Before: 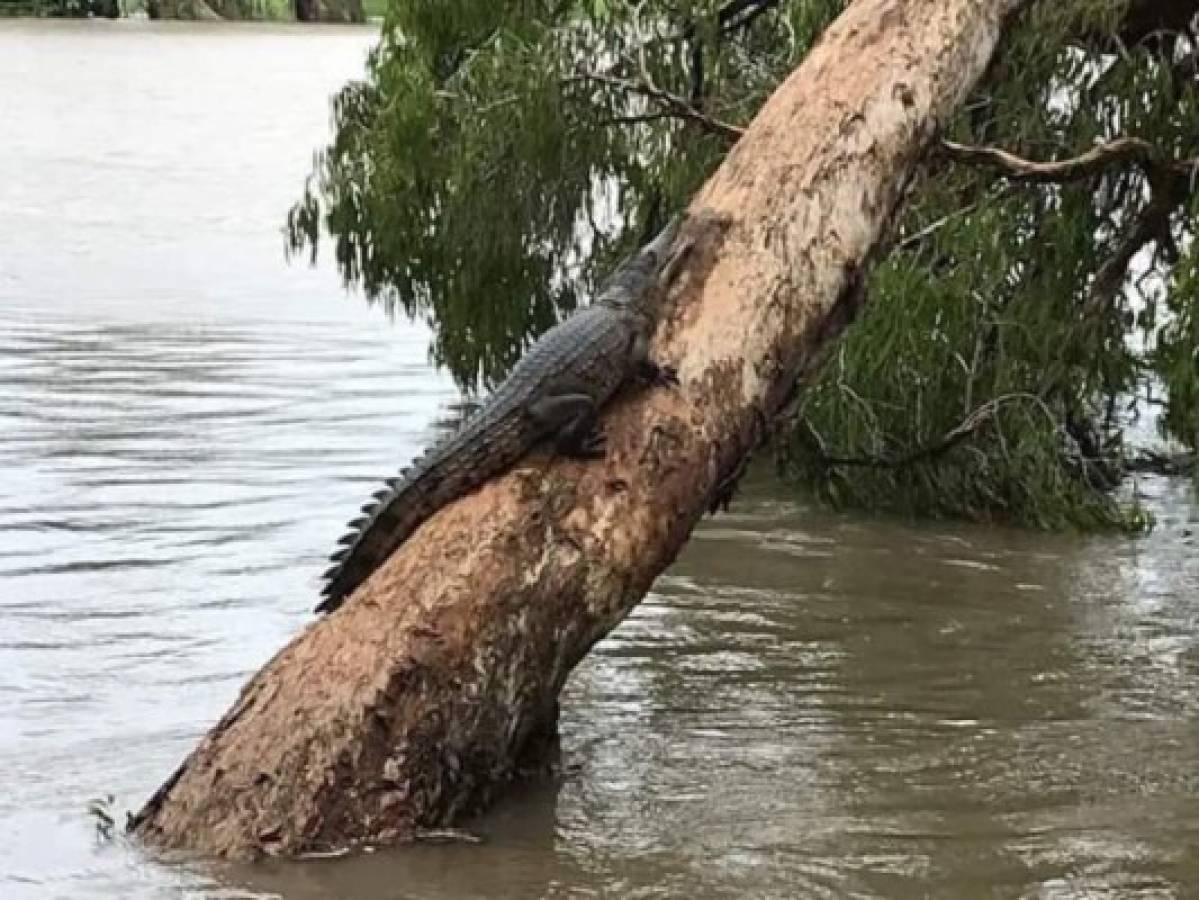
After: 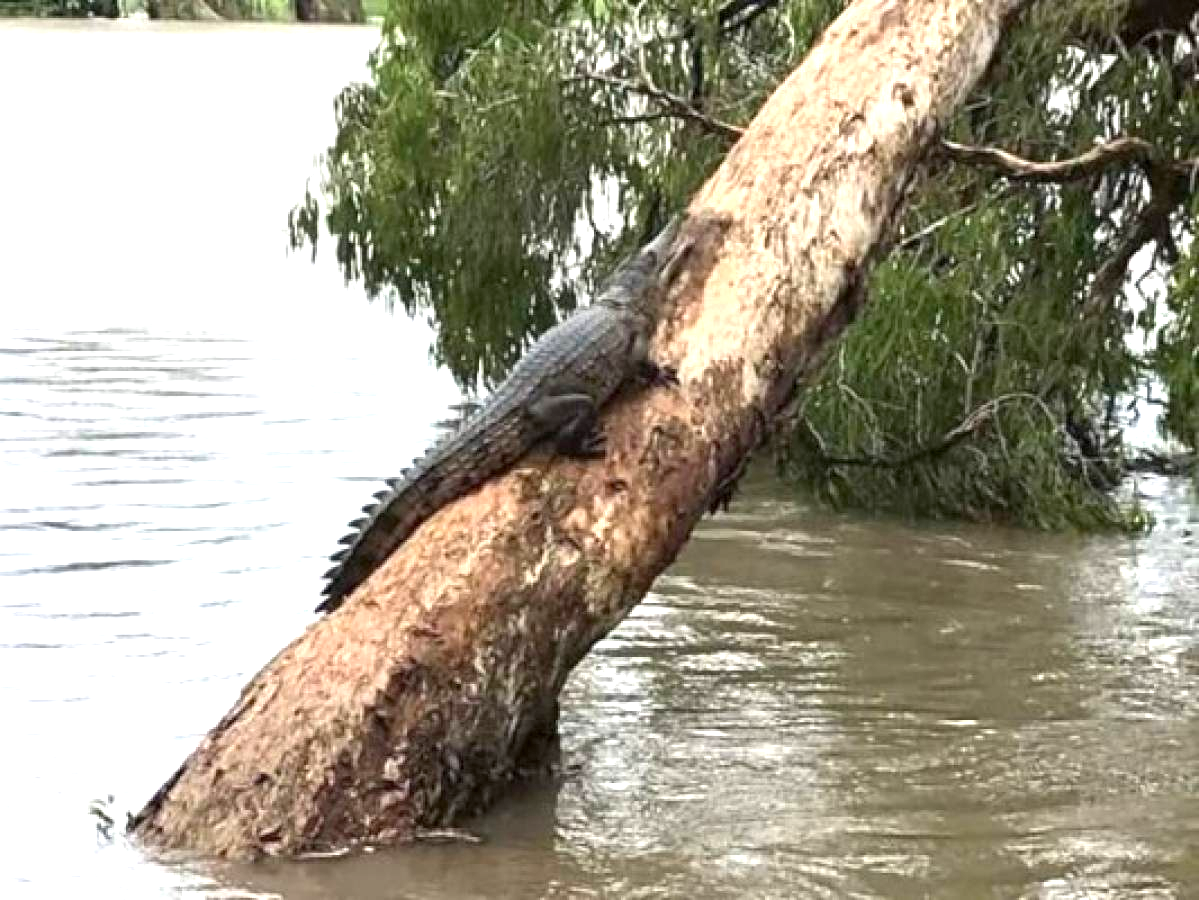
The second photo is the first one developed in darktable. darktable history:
exposure: black level correction 0.001, exposure 1 EV, compensate highlight preservation false
